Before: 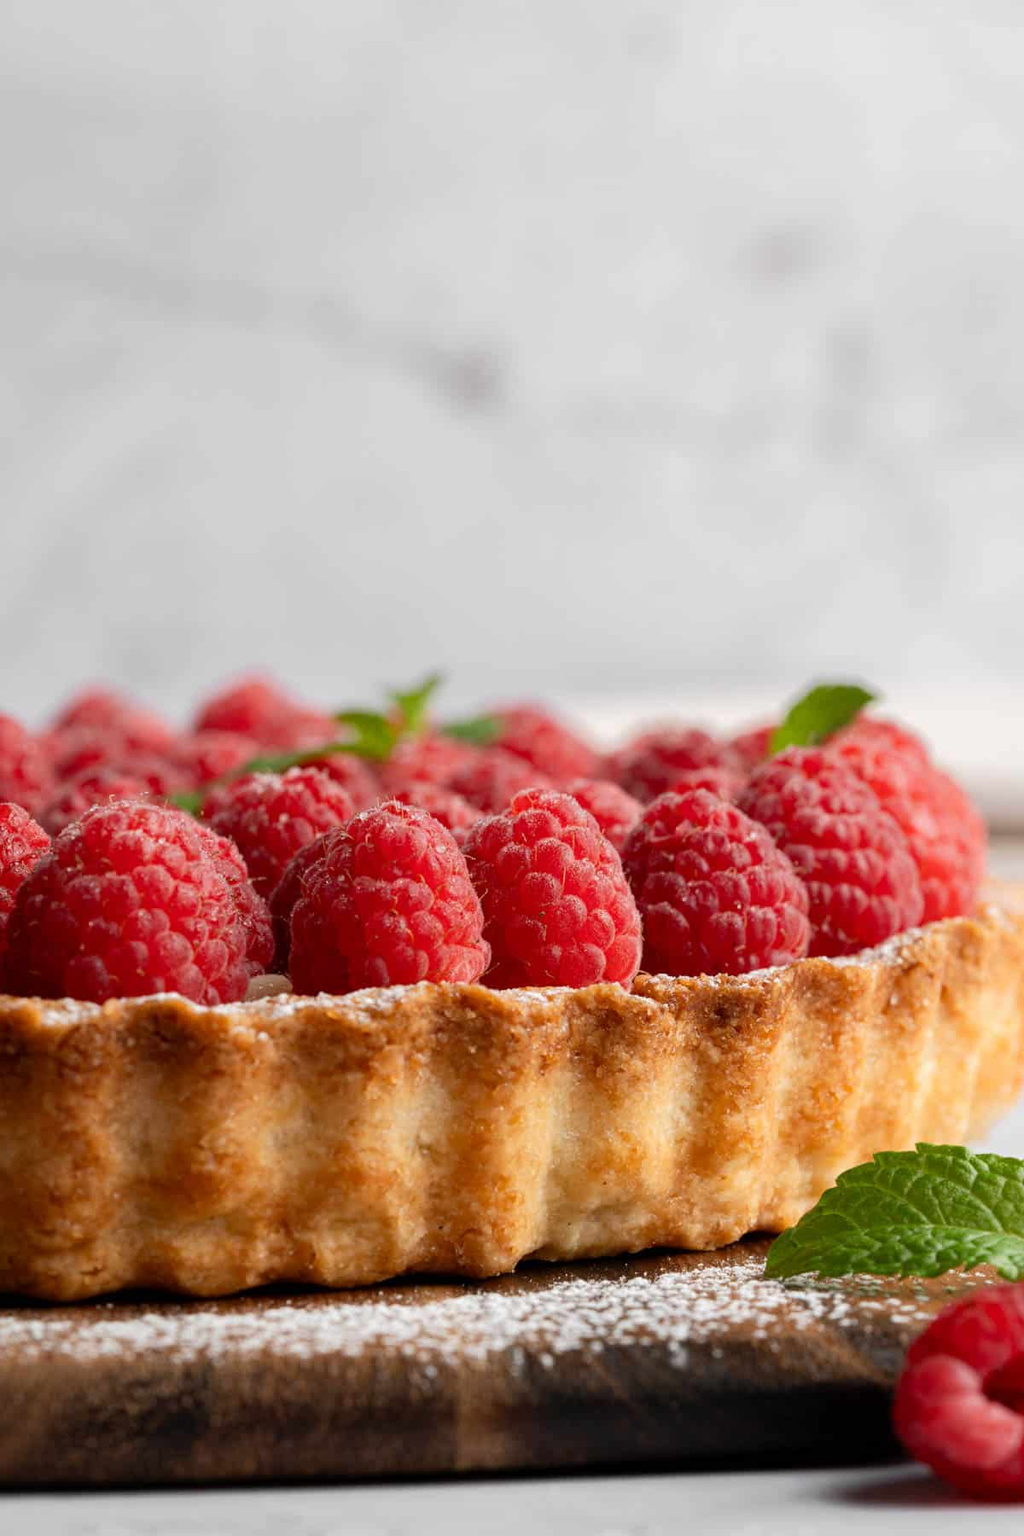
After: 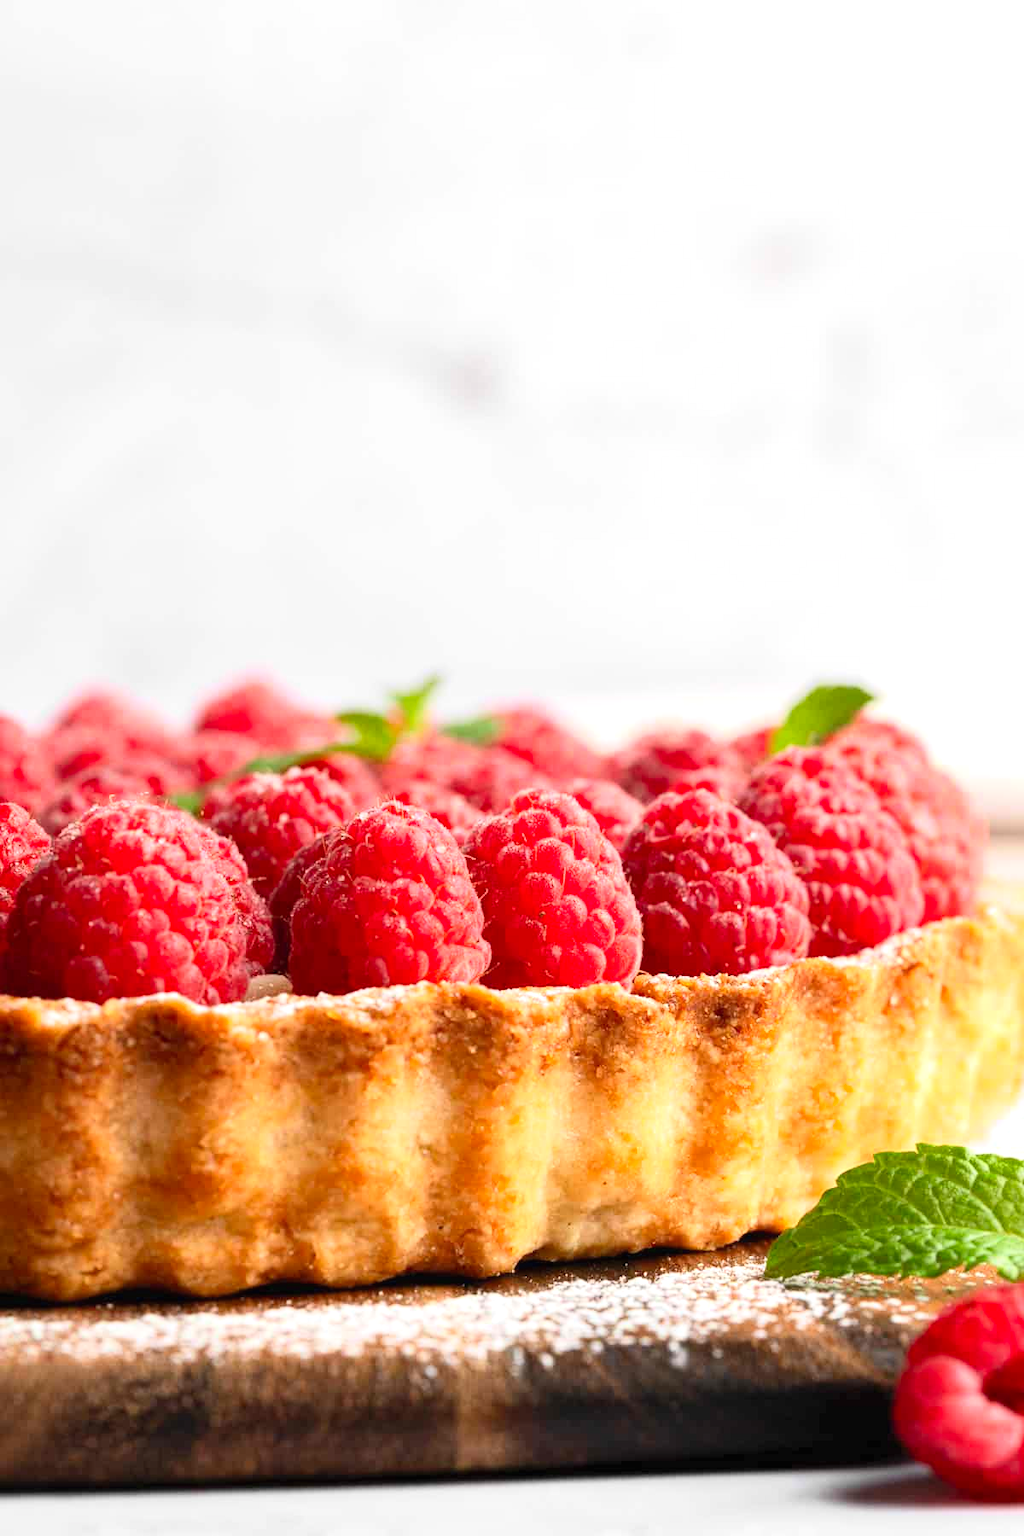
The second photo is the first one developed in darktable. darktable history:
exposure: black level correction 0, exposure 0.5 EV, compensate highlight preservation false
contrast brightness saturation: contrast 0.2, brightness 0.16, saturation 0.22
